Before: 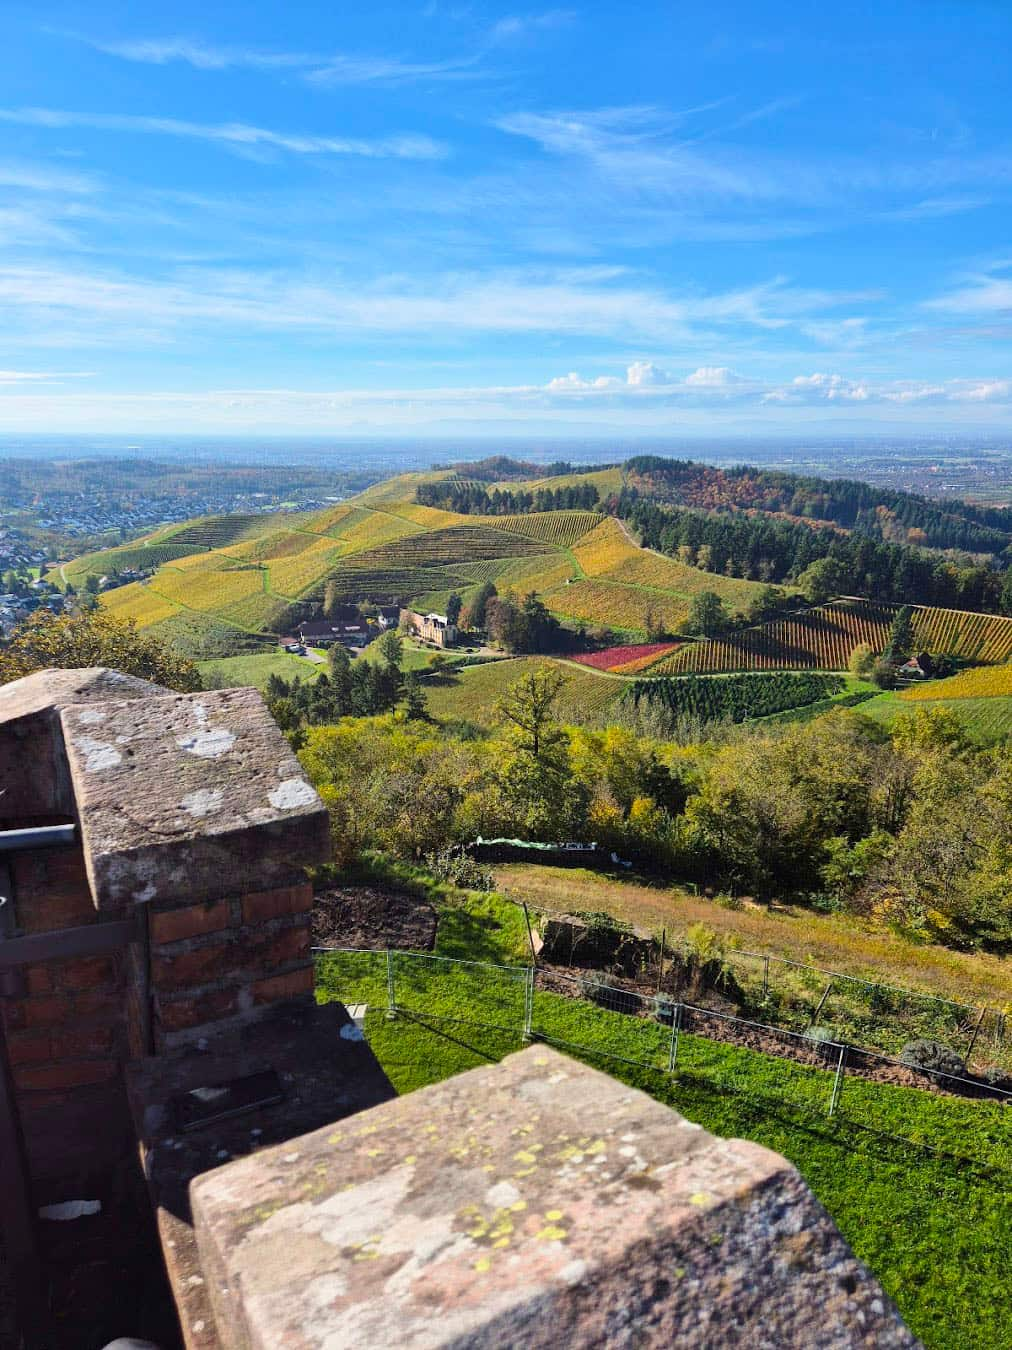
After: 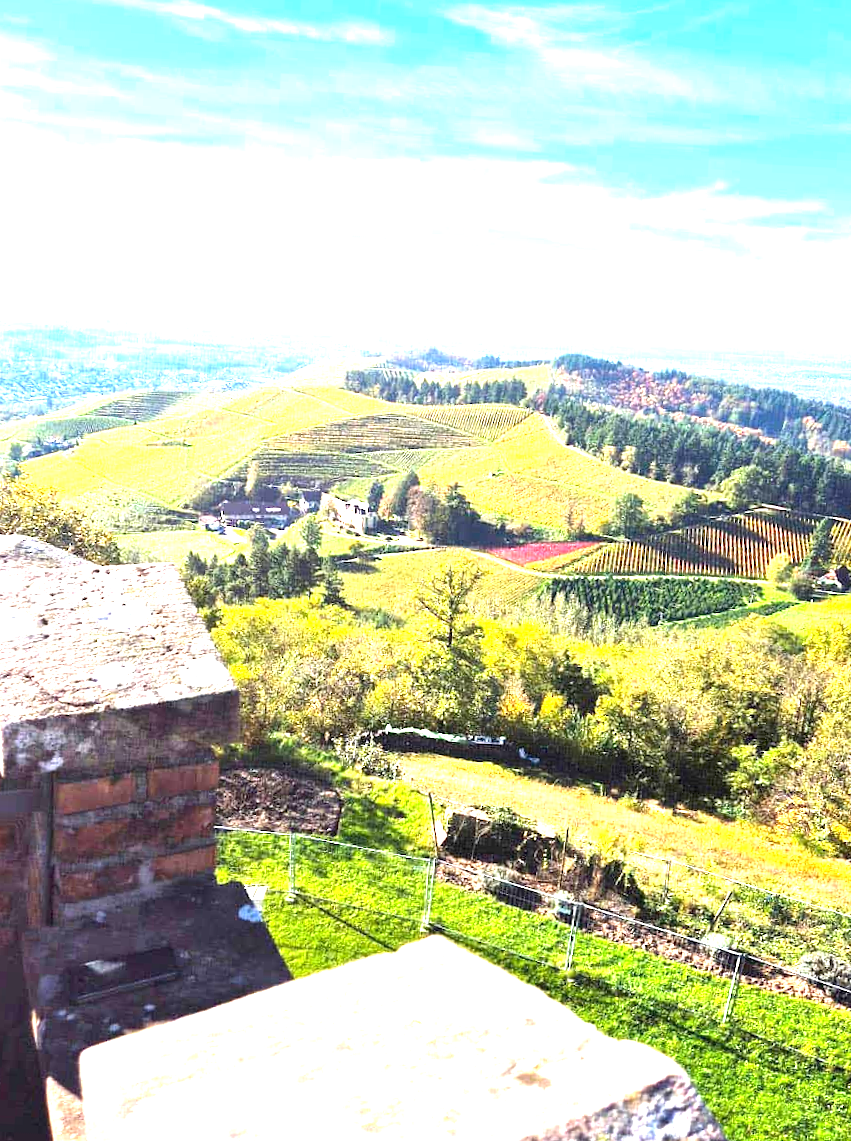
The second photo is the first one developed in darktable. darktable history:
crop and rotate: angle -3.15°, left 5.147%, top 5.211%, right 4.636%, bottom 4.191%
exposure: exposure 2.231 EV, compensate highlight preservation false
tone equalizer: -8 EV -0.566 EV
